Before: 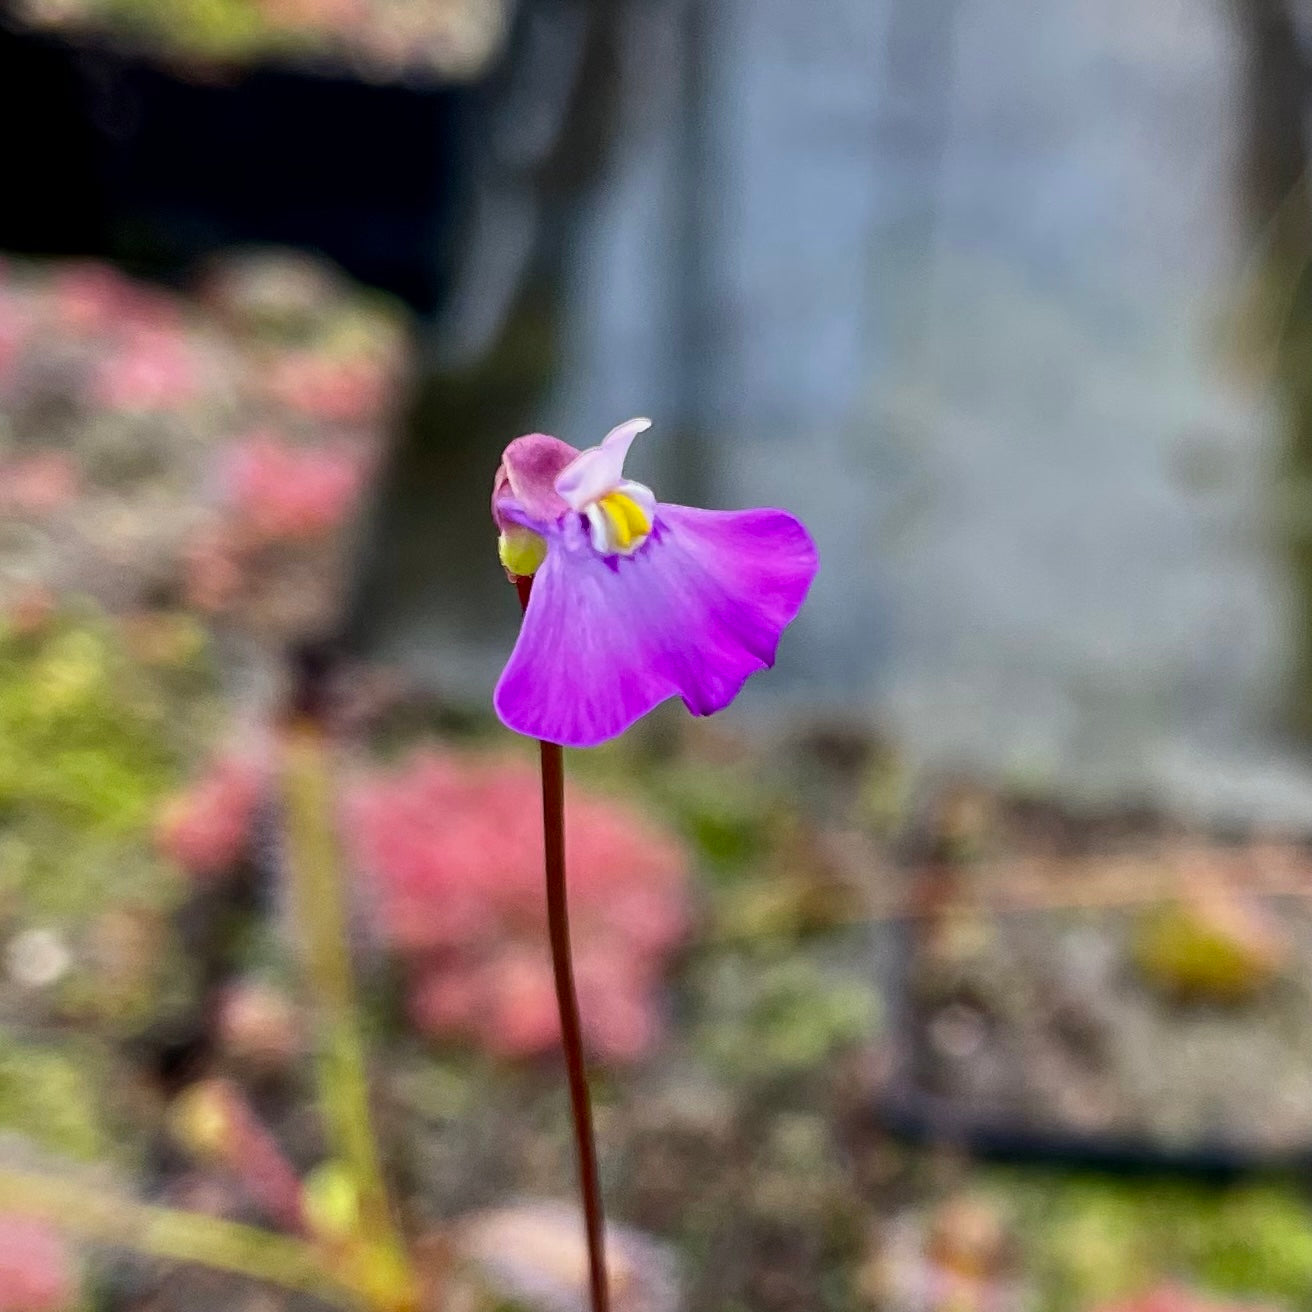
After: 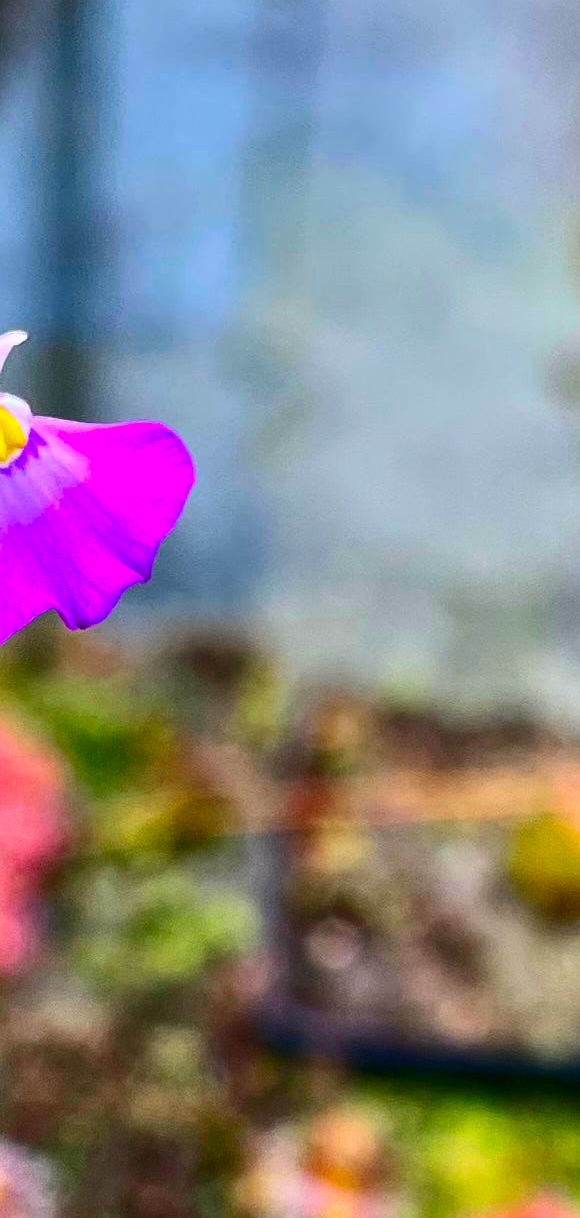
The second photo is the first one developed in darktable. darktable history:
crop: left 47.628%, top 6.643%, right 7.874%
contrast brightness saturation: contrast 0.26, brightness 0.02, saturation 0.87
